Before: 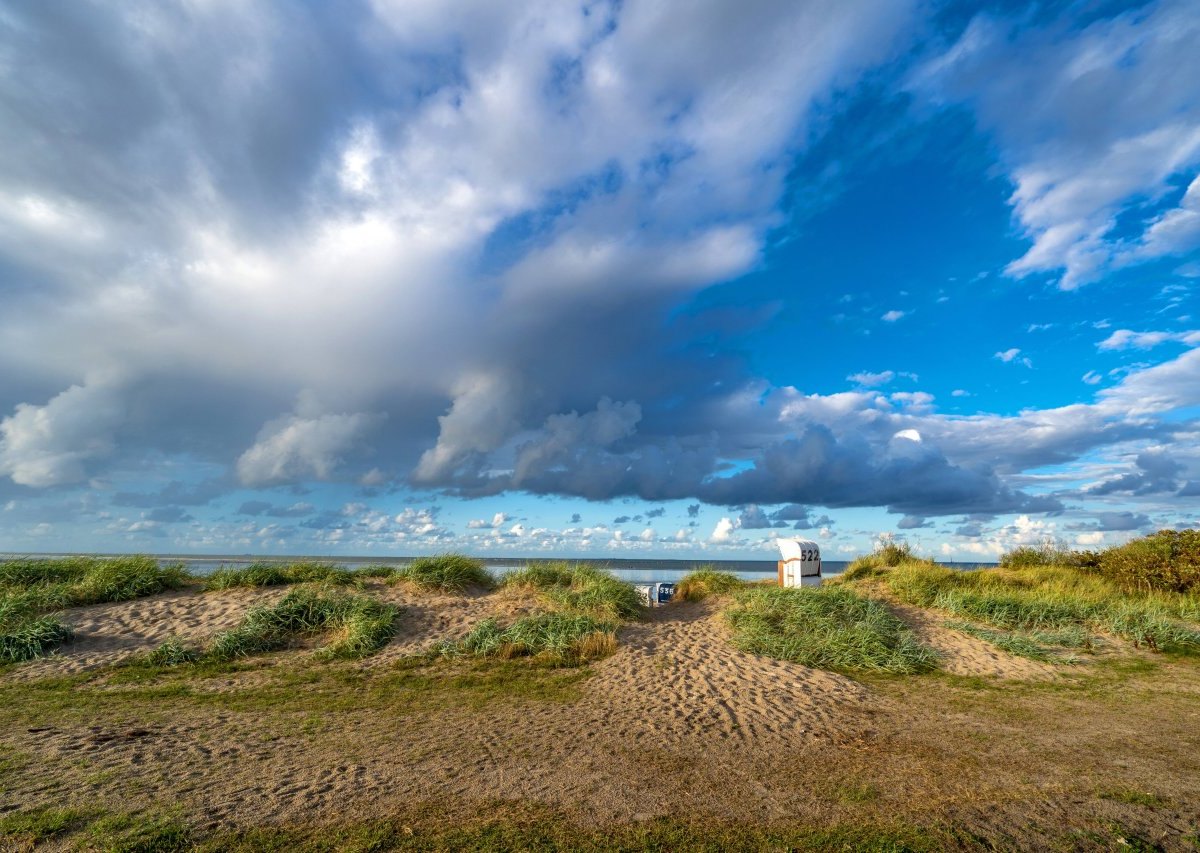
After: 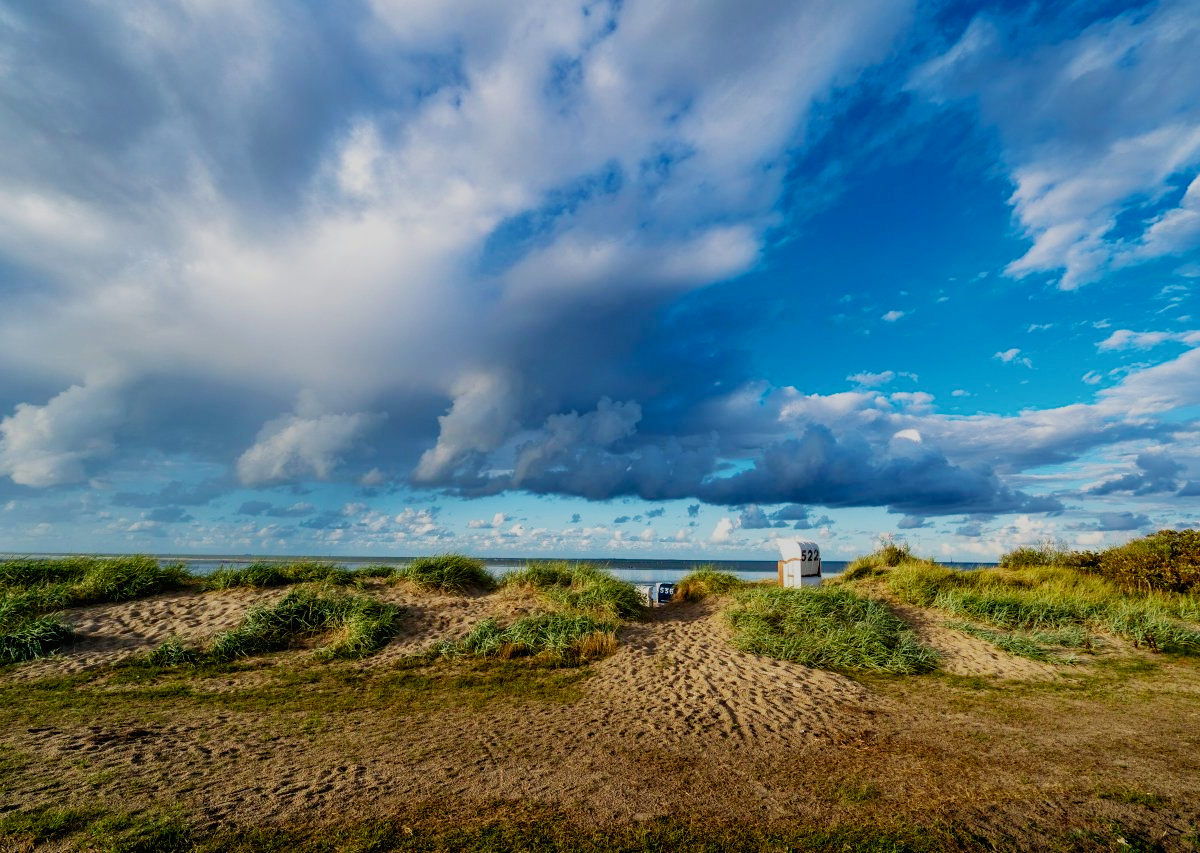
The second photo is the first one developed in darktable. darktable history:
velvia: on, module defaults
sigmoid: skew -0.2, preserve hue 0%, red attenuation 0.1, red rotation 0.035, green attenuation 0.1, green rotation -0.017, blue attenuation 0.15, blue rotation -0.052, base primaries Rec2020
contrast brightness saturation: contrast -0.02, brightness -0.01, saturation 0.03
exposure: black level correction 0.009, exposure -0.159 EV, compensate highlight preservation false
